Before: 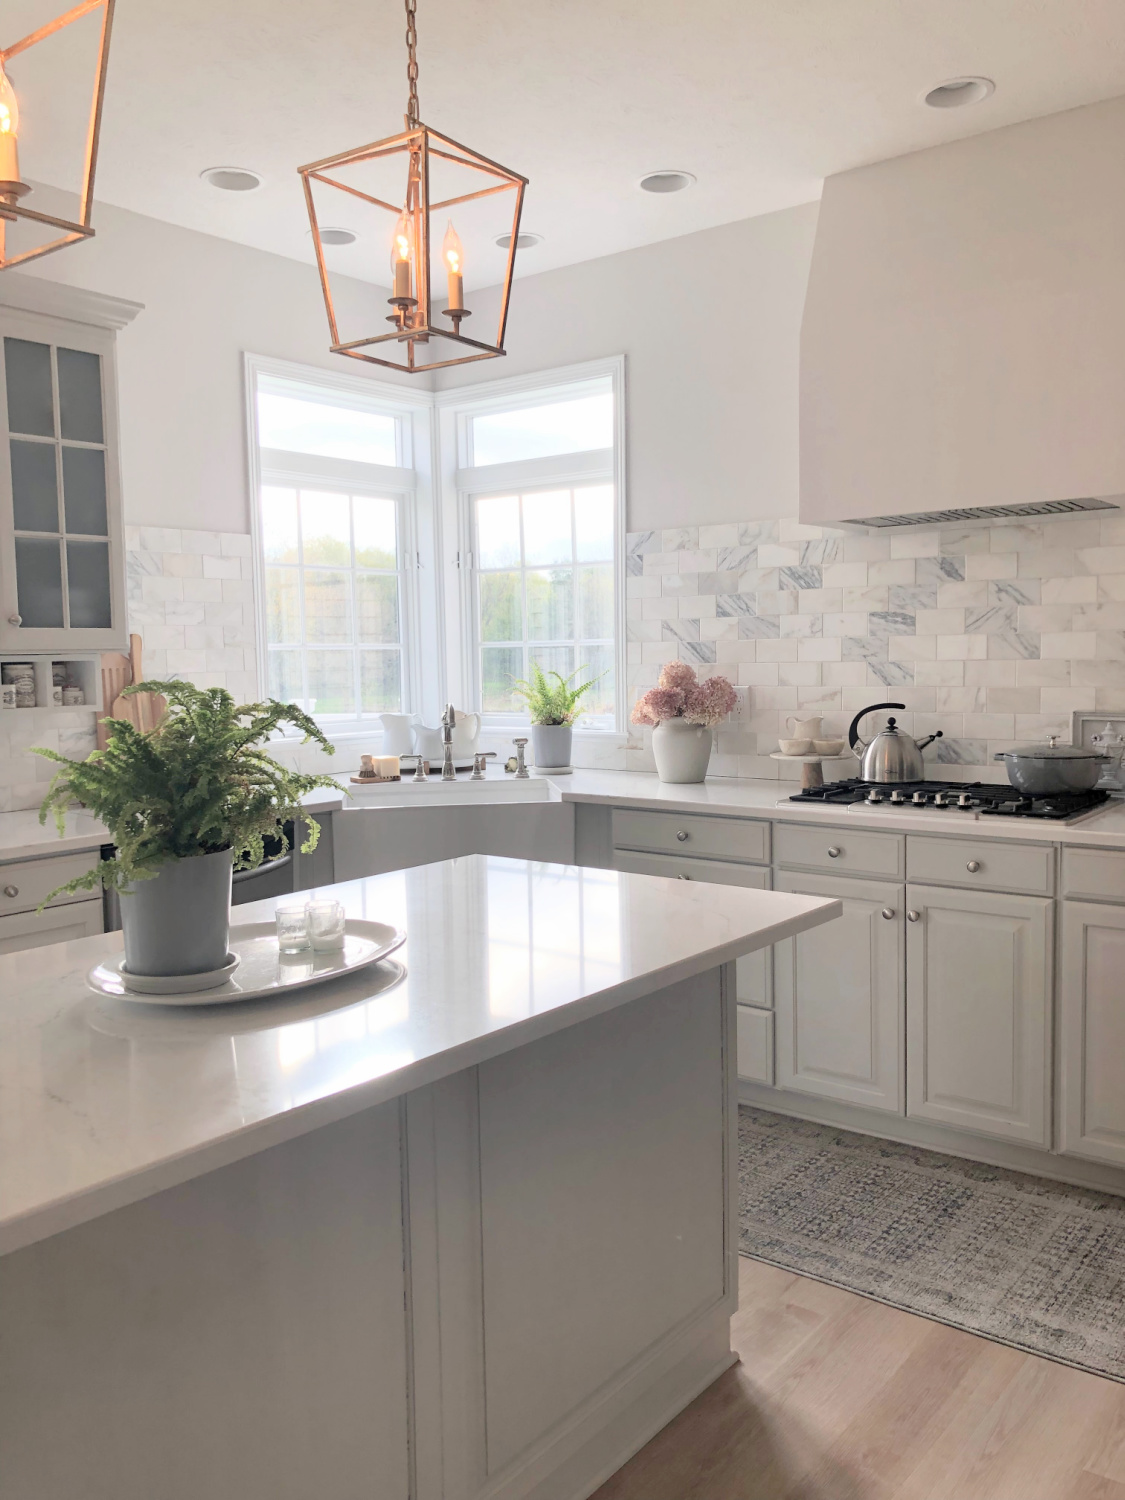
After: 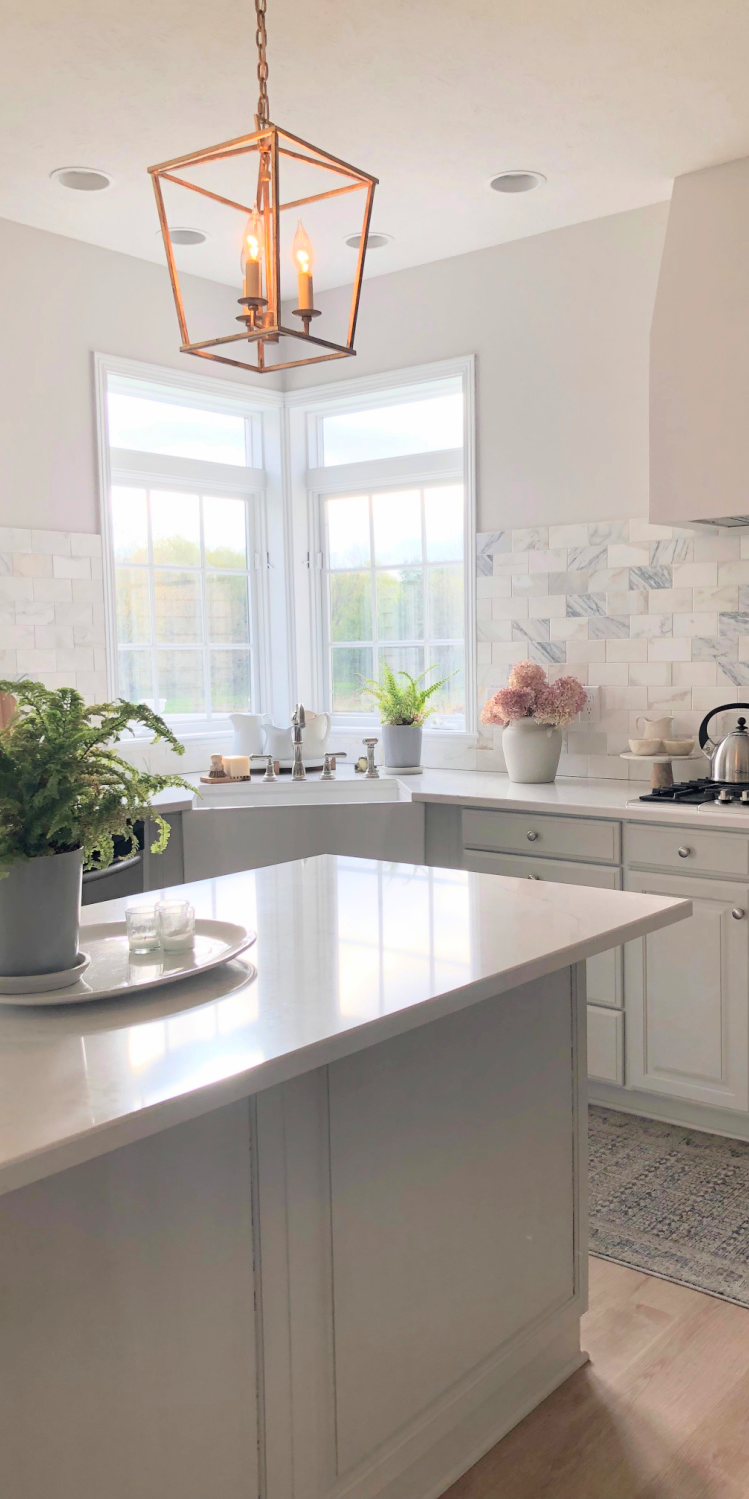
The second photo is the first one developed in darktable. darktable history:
color balance rgb: perceptual saturation grading › global saturation 20%, global vibrance 20%
crop and rotate: left 13.409%, right 19.924%
